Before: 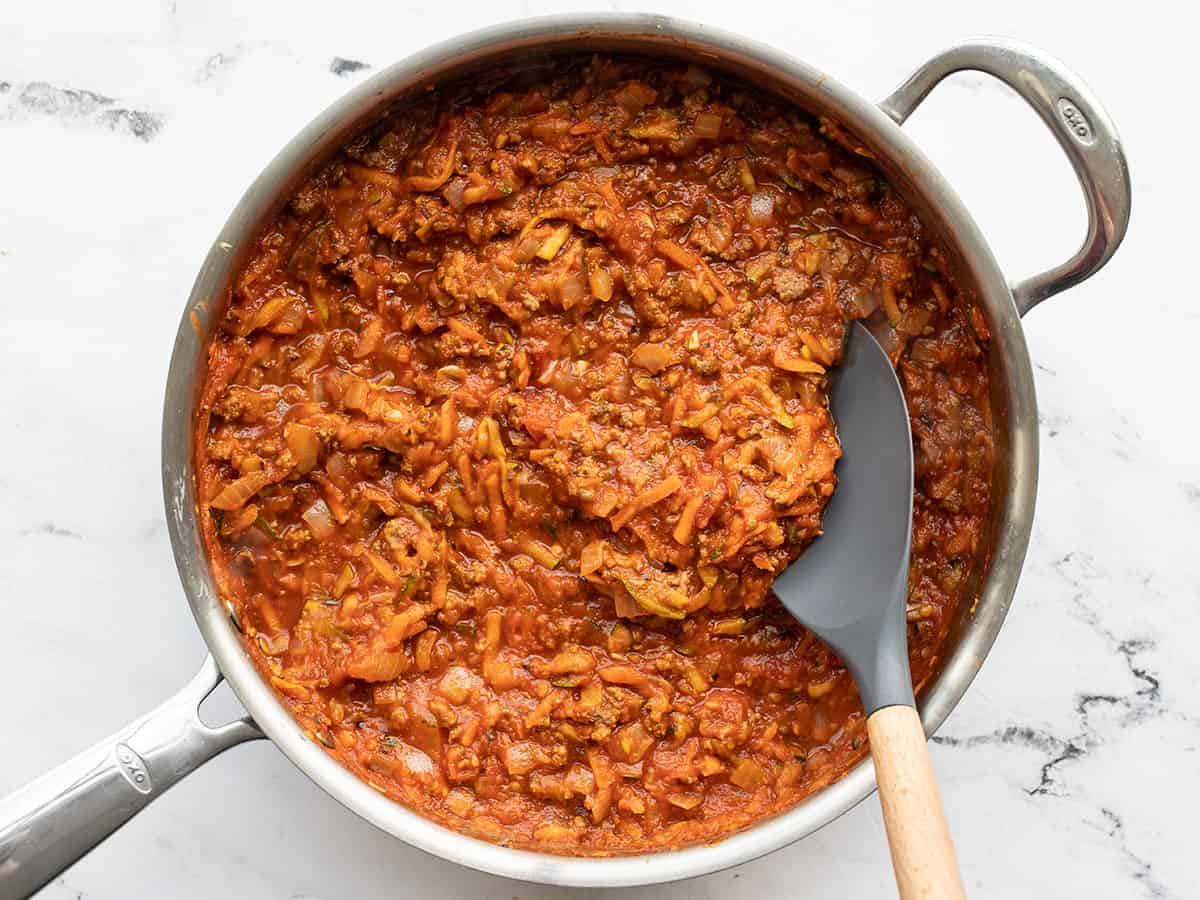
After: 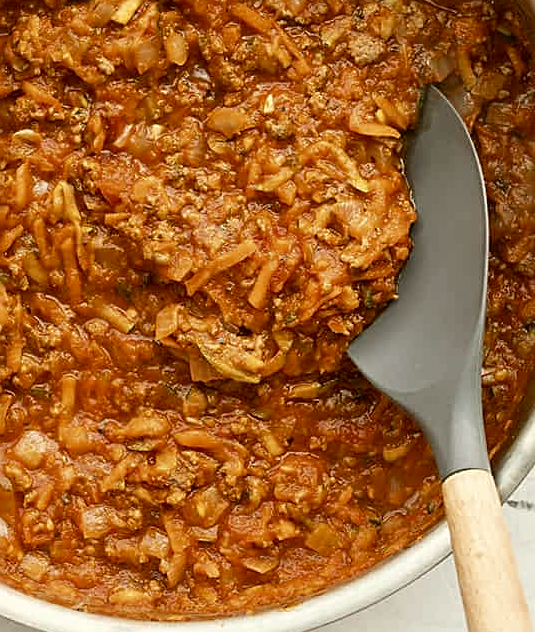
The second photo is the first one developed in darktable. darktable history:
contrast brightness saturation: contrast 0.046, brightness 0.058, saturation 0.014
base curve: preserve colors none
crop: left 35.45%, top 26.303%, right 19.914%, bottom 3.39%
sharpen: on, module defaults
color zones: curves: ch0 [(0, 0.5) (0.125, 0.4) (0.25, 0.5) (0.375, 0.4) (0.5, 0.4) (0.625, 0.6) (0.75, 0.6) (0.875, 0.5)]; ch1 [(0, 0.35) (0.125, 0.45) (0.25, 0.35) (0.375, 0.35) (0.5, 0.35) (0.625, 0.35) (0.75, 0.45) (0.875, 0.35)]; ch2 [(0, 0.6) (0.125, 0.5) (0.25, 0.5) (0.375, 0.6) (0.5, 0.6) (0.625, 0.5) (0.75, 0.5) (0.875, 0.5)]
color correction: highlights a* -1.83, highlights b* 9.98, shadows a* 0.502, shadows b* 19.43
